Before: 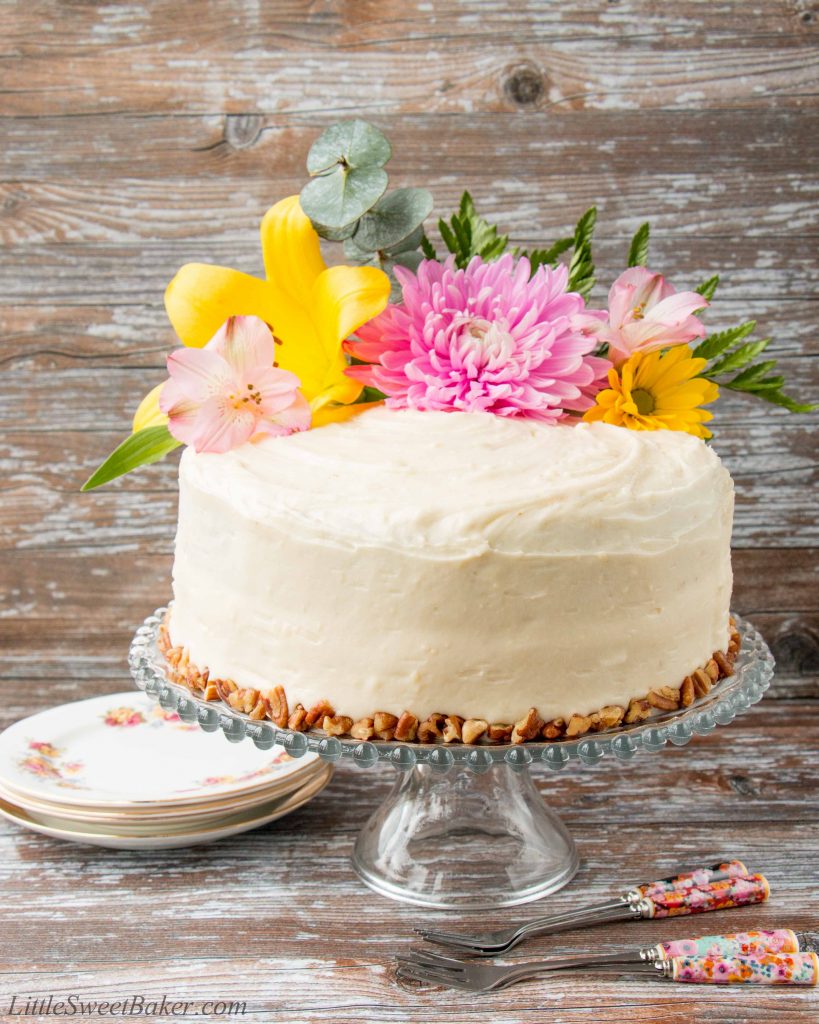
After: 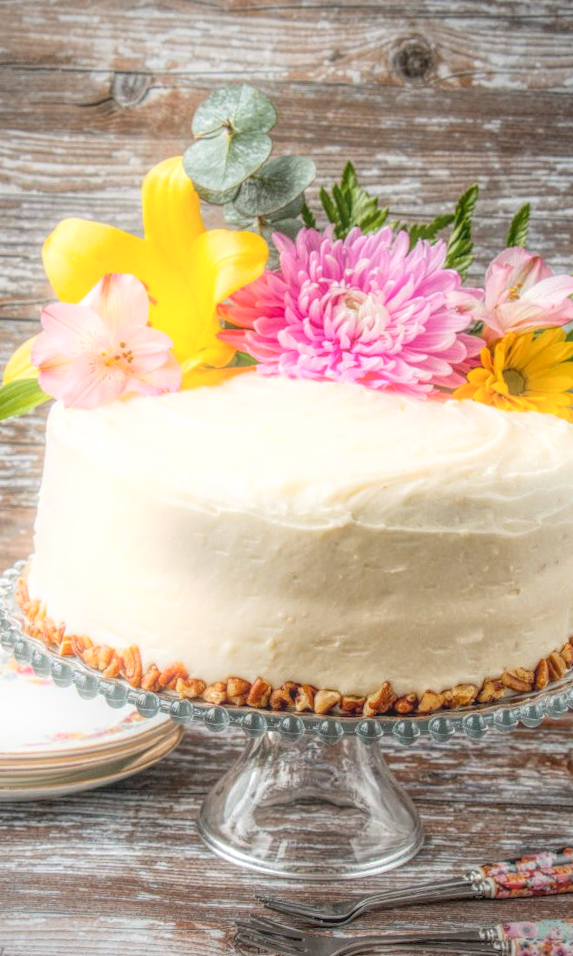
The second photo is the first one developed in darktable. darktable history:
crop and rotate: angle -3.27°, left 14.277%, top 0.028%, right 10.766%, bottom 0.028%
vignetting: on, module defaults
bloom: size 5%, threshold 95%, strength 15%
local contrast: highlights 20%, shadows 30%, detail 200%, midtone range 0.2
